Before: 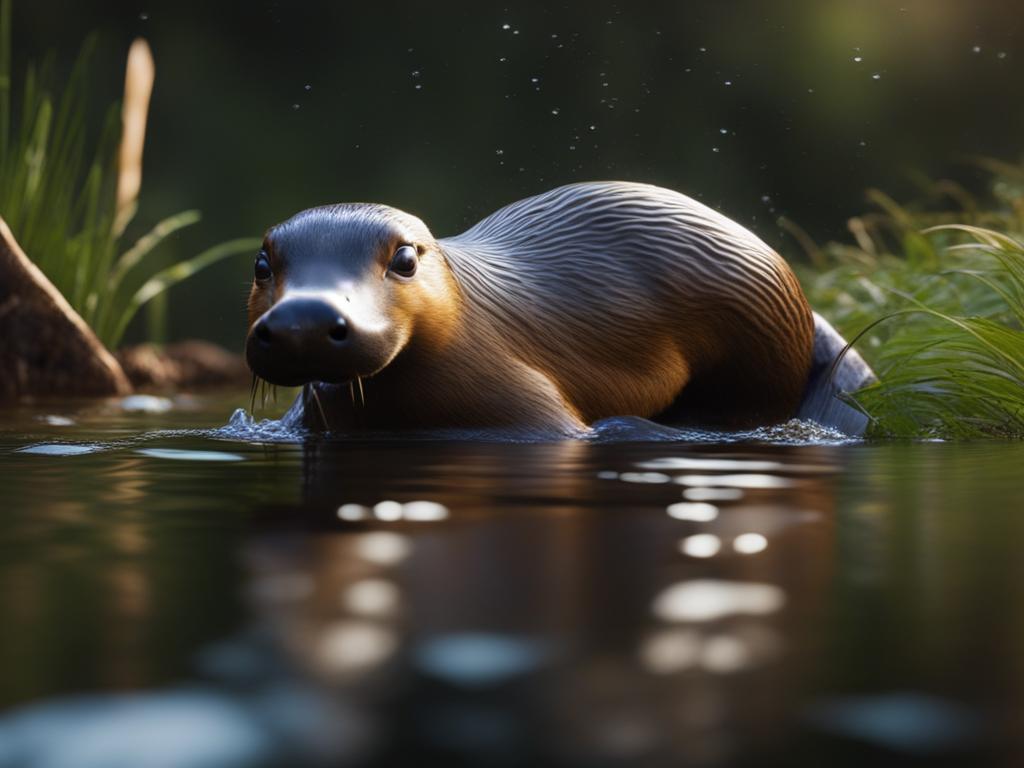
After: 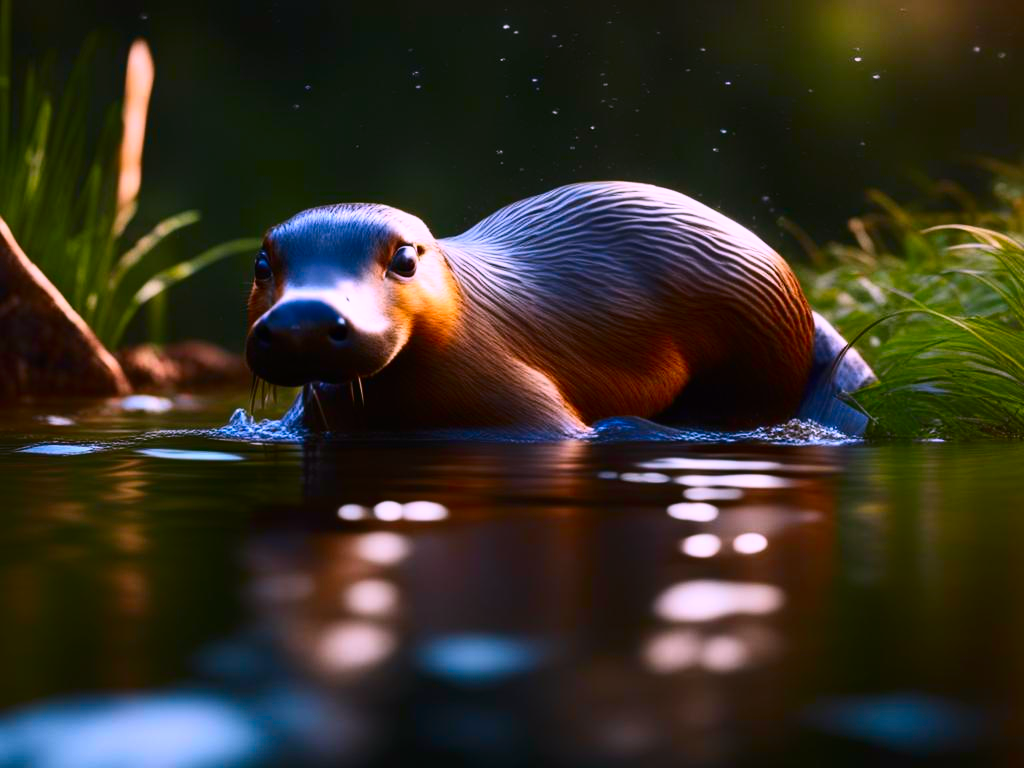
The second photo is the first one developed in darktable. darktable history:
contrast brightness saturation: contrast 0.26, brightness 0.02, saturation 0.87
color correction: highlights a* 15.46, highlights b* -20.56
